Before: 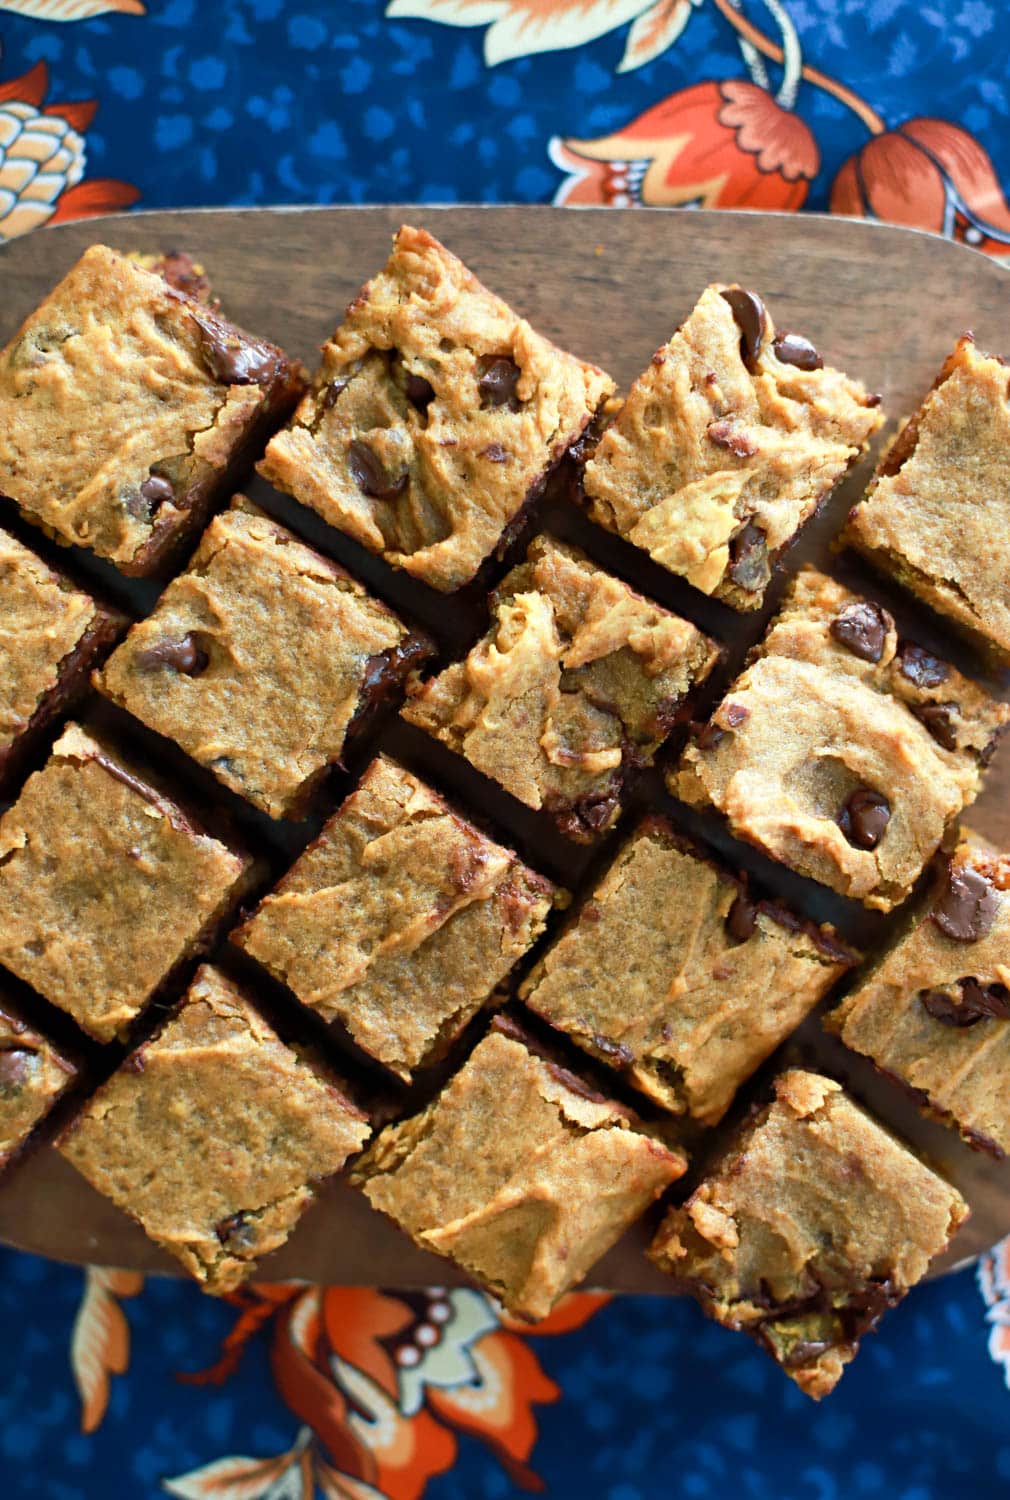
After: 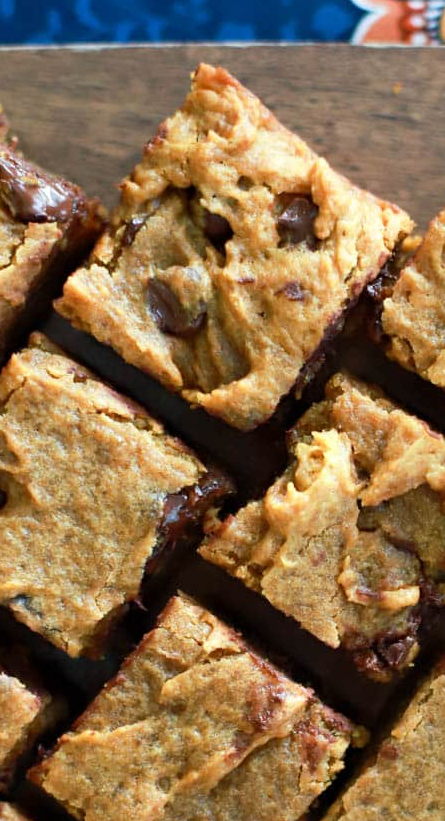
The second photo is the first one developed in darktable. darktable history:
crop: left 20.083%, top 10.83%, right 35.839%, bottom 34.385%
